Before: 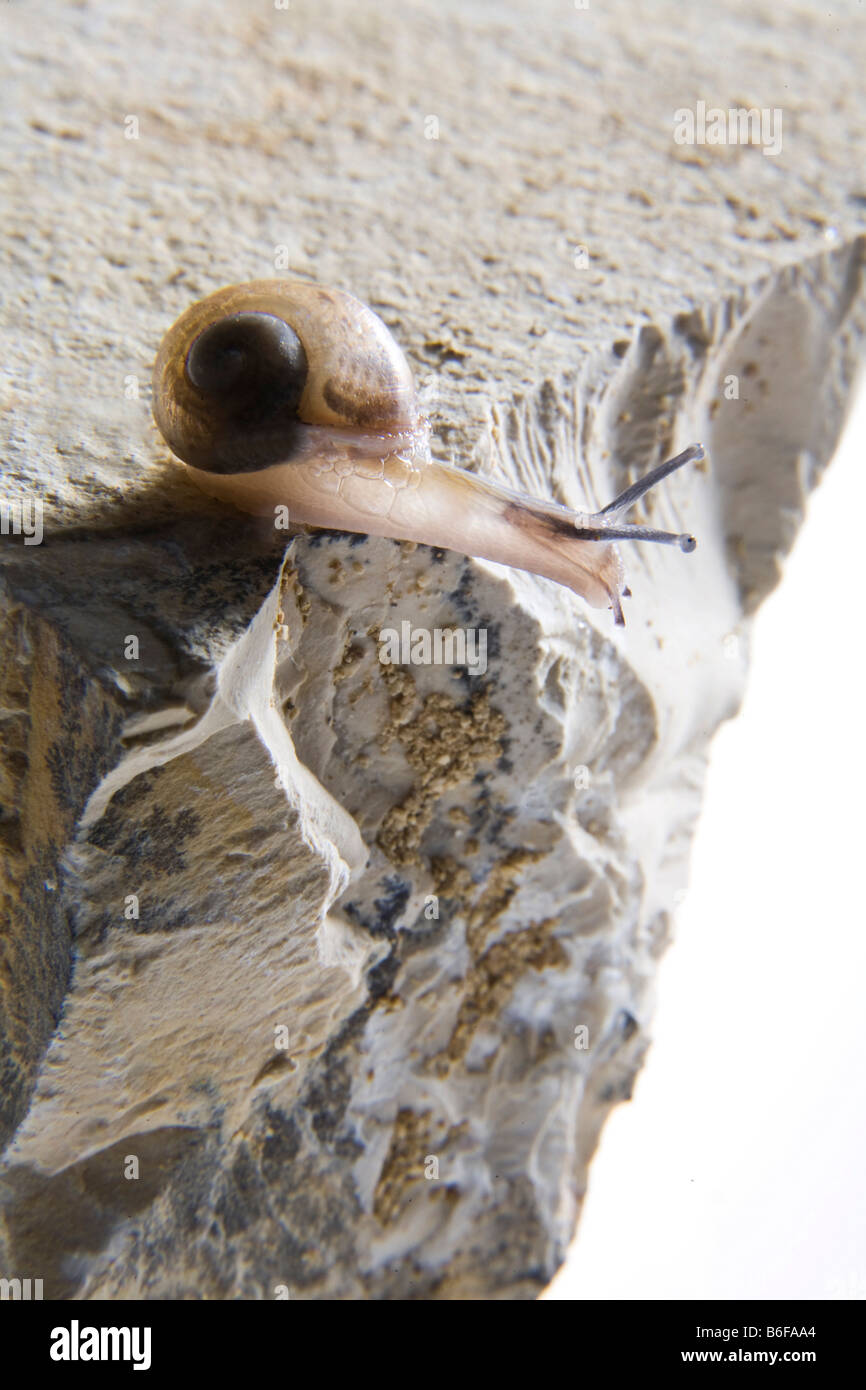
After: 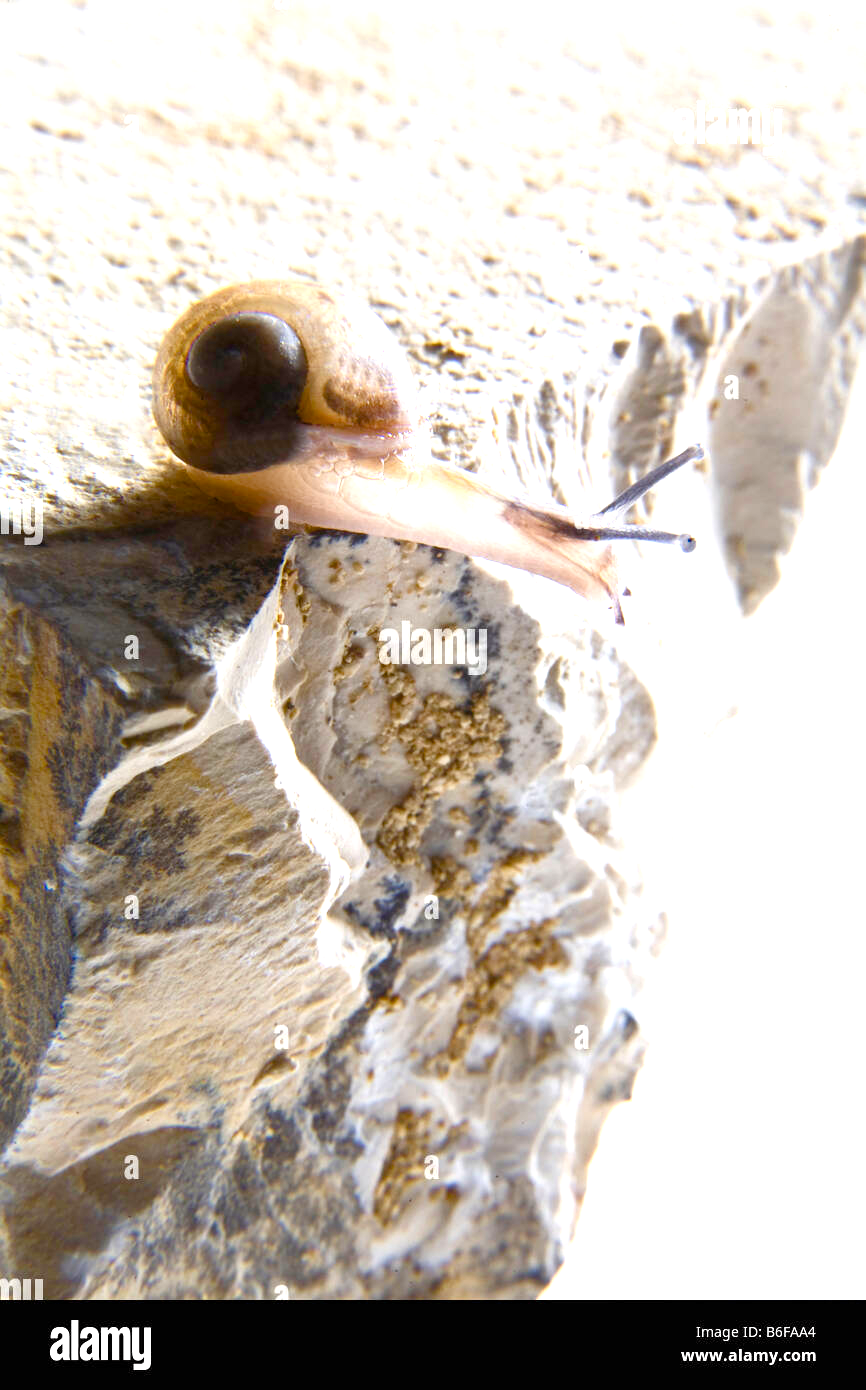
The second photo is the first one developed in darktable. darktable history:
exposure: black level correction 0, exposure 0.93 EV, compensate highlight preservation false
color balance rgb: shadows lift › chroma 1.046%, shadows lift › hue 31.64°, perceptual saturation grading › global saturation 46.231%, perceptual saturation grading › highlights -50.451%, perceptual saturation grading › shadows 30.447%
